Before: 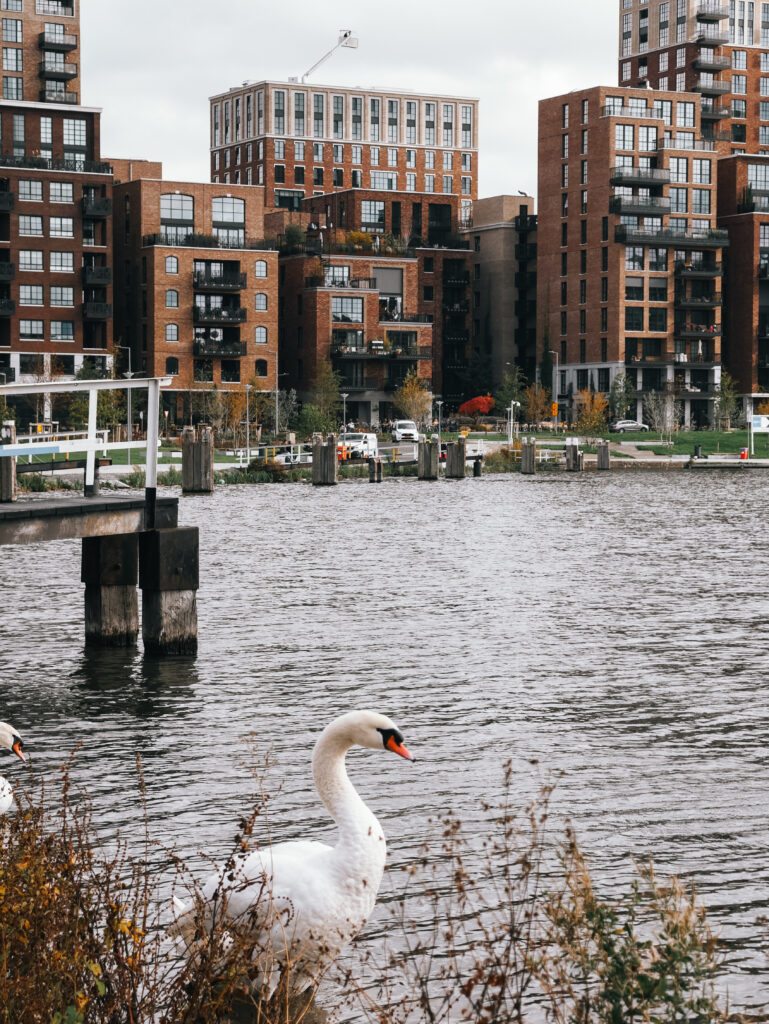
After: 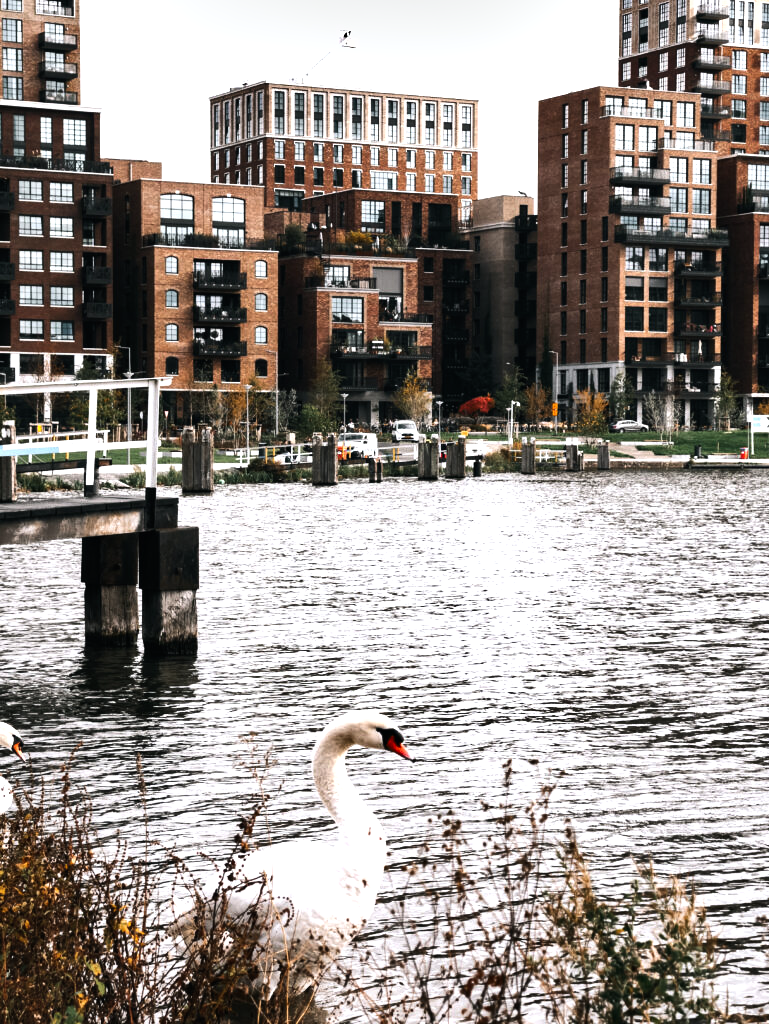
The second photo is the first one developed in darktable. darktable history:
tone equalizer: -8 EV -1.1 EV, -7 EV -0.977 EV, -6 EV -0.839 EV, -5 EV -0.598 EV, -3 EV 0.601 EV, -2 EV 0.875 EV, -1 EV 0.991 EV, +0 EV 1.07 EV, edges refinement/feathering 500, mask exposure compensation -1.57 EV, preserve details no
shadows and highlights: low approximation 0.01, soften with gaussian
